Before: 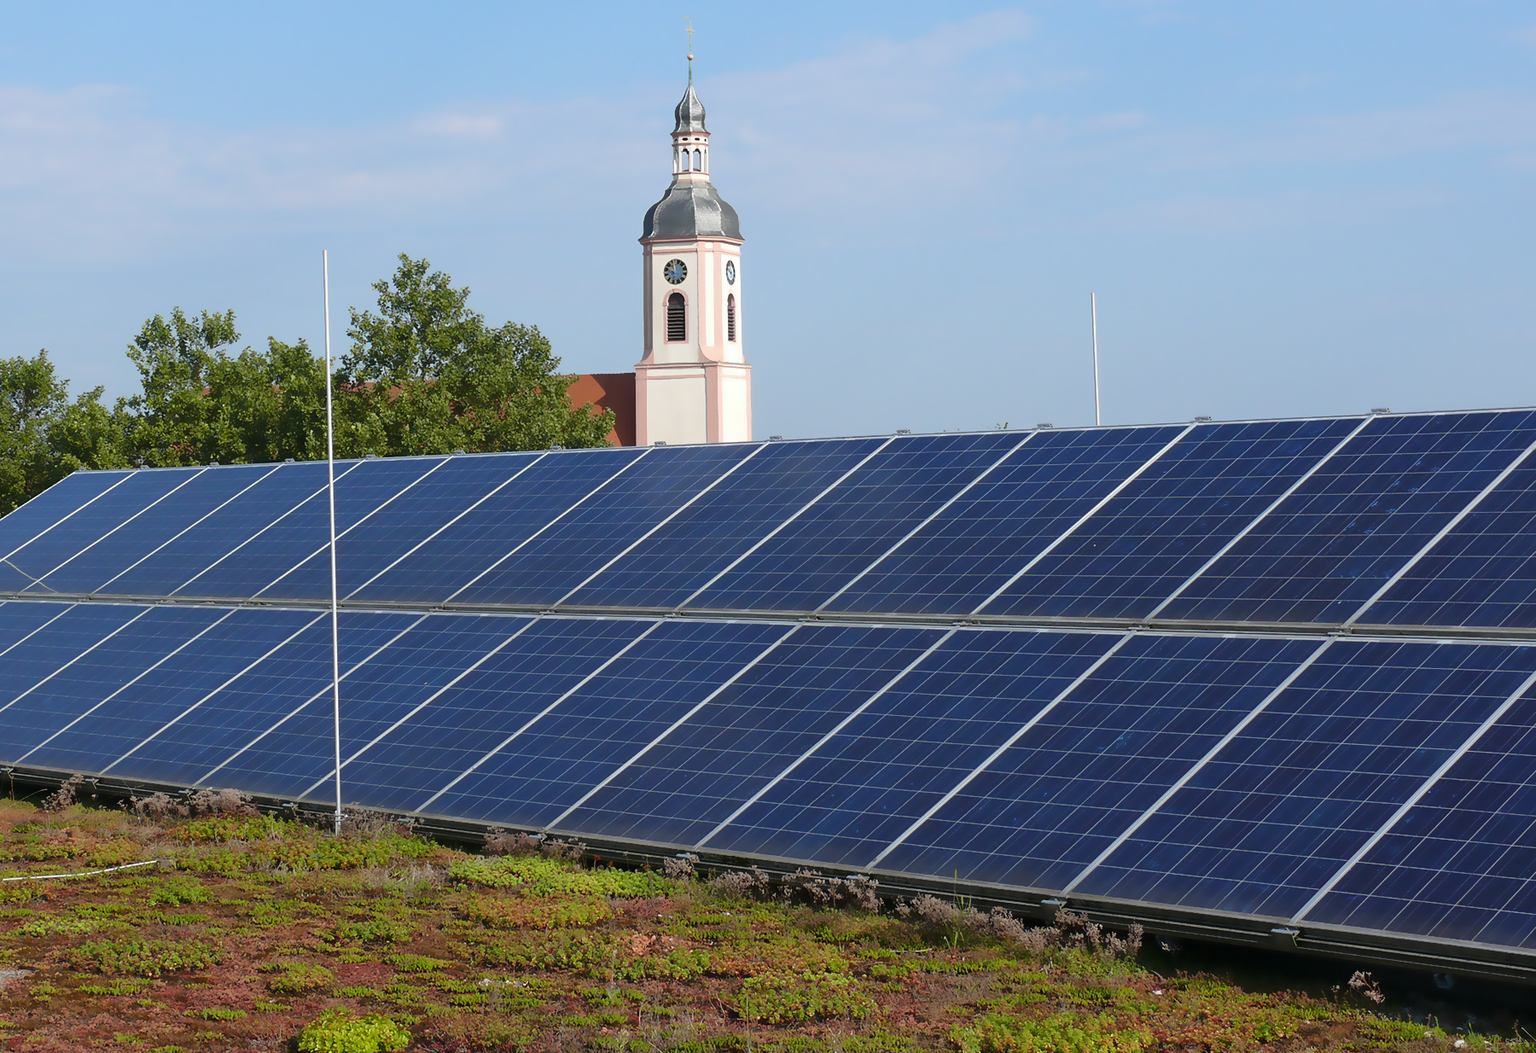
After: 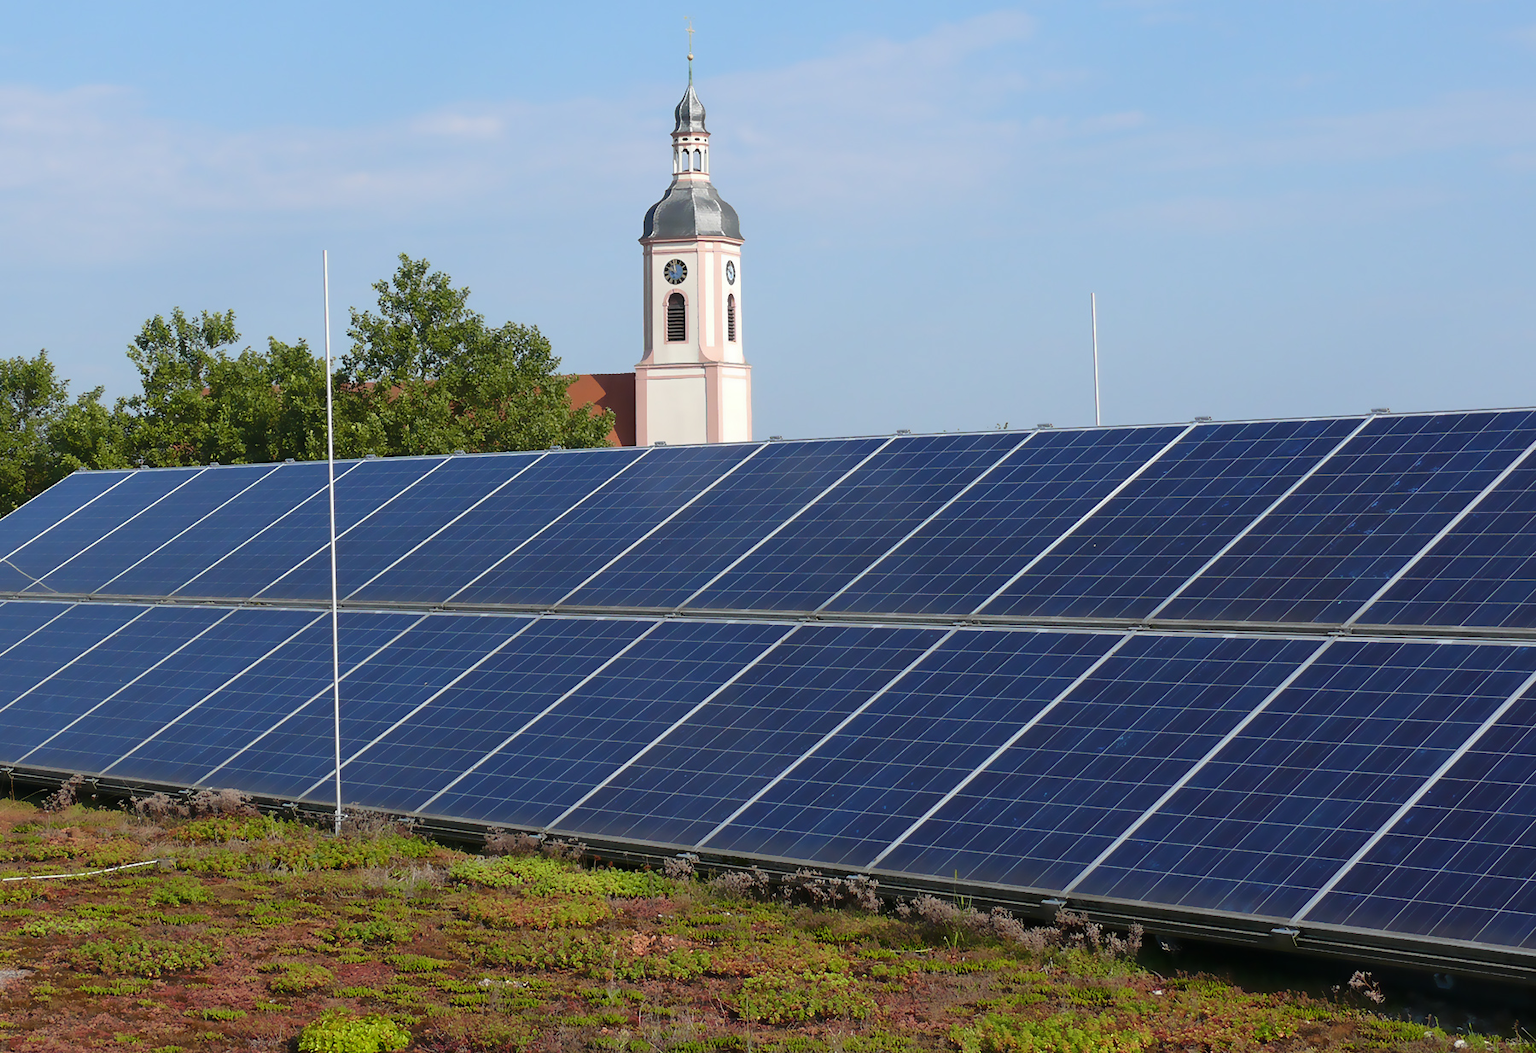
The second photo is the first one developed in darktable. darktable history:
levels: white 99.91%
exposure: compensate exposure bias true, compensate highlight preservation false
